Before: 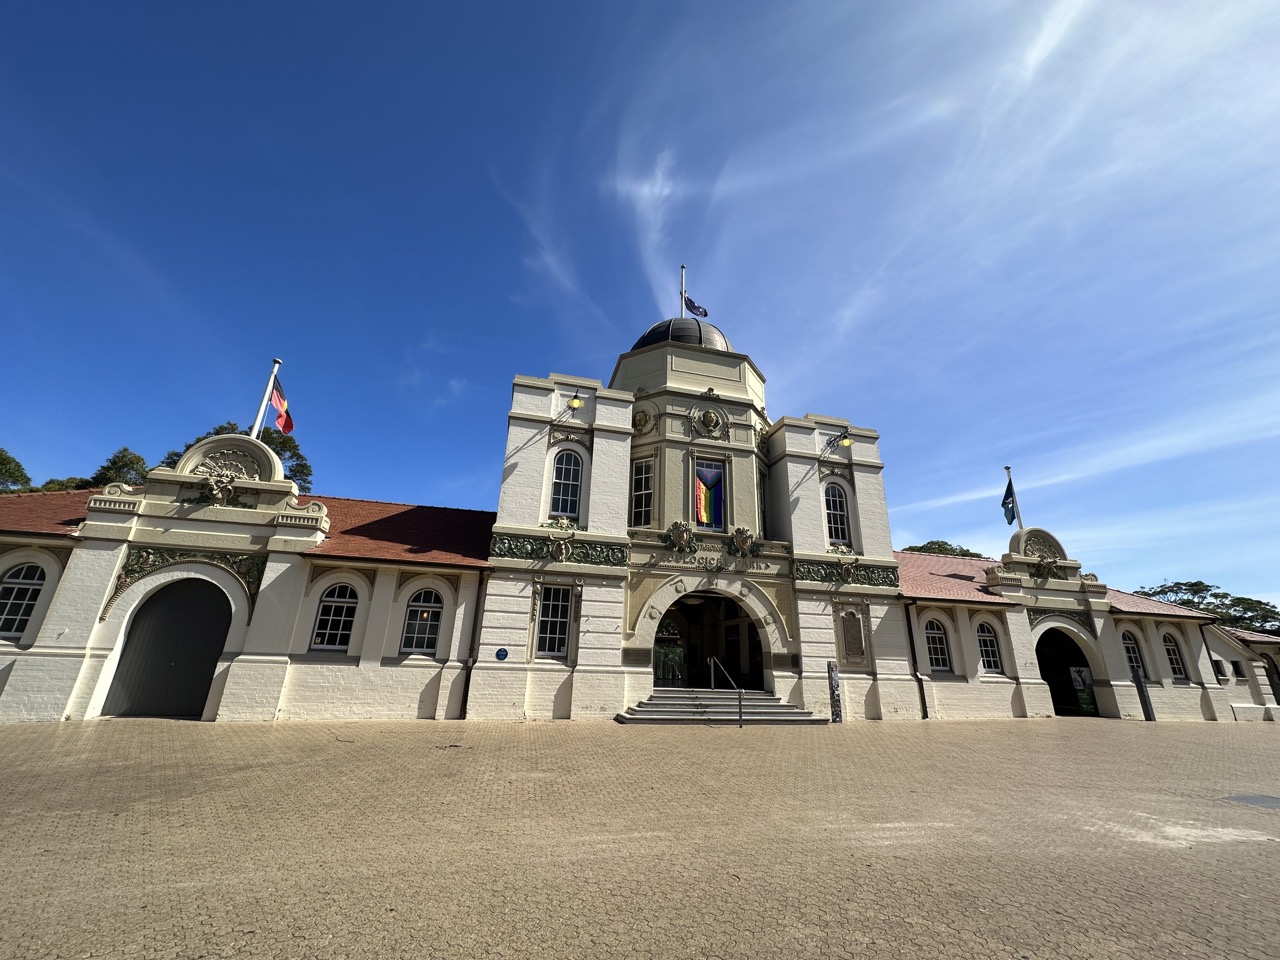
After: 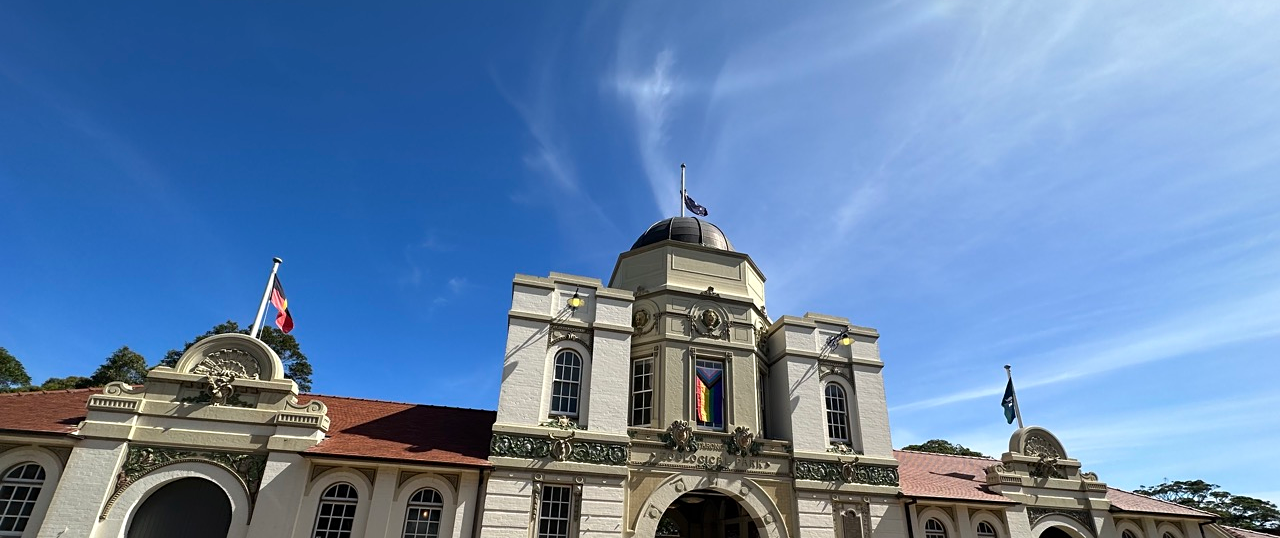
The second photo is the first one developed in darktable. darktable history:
crop and rotate: top 10.605%, bottom 33.274%
sharpen: amount 0.2
